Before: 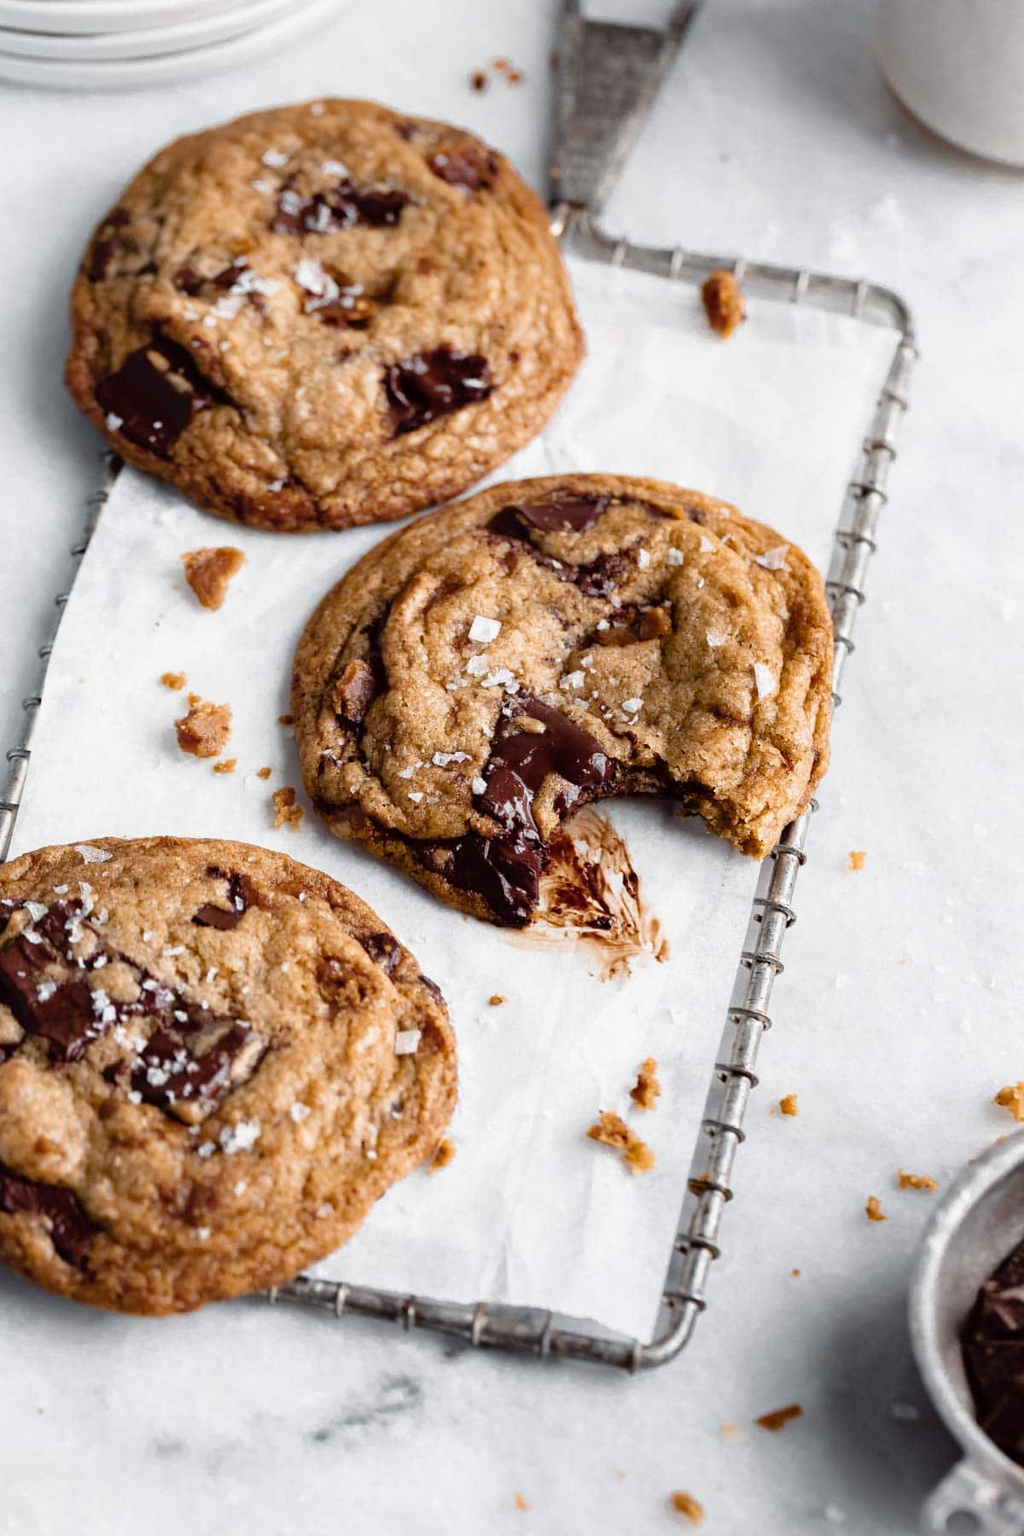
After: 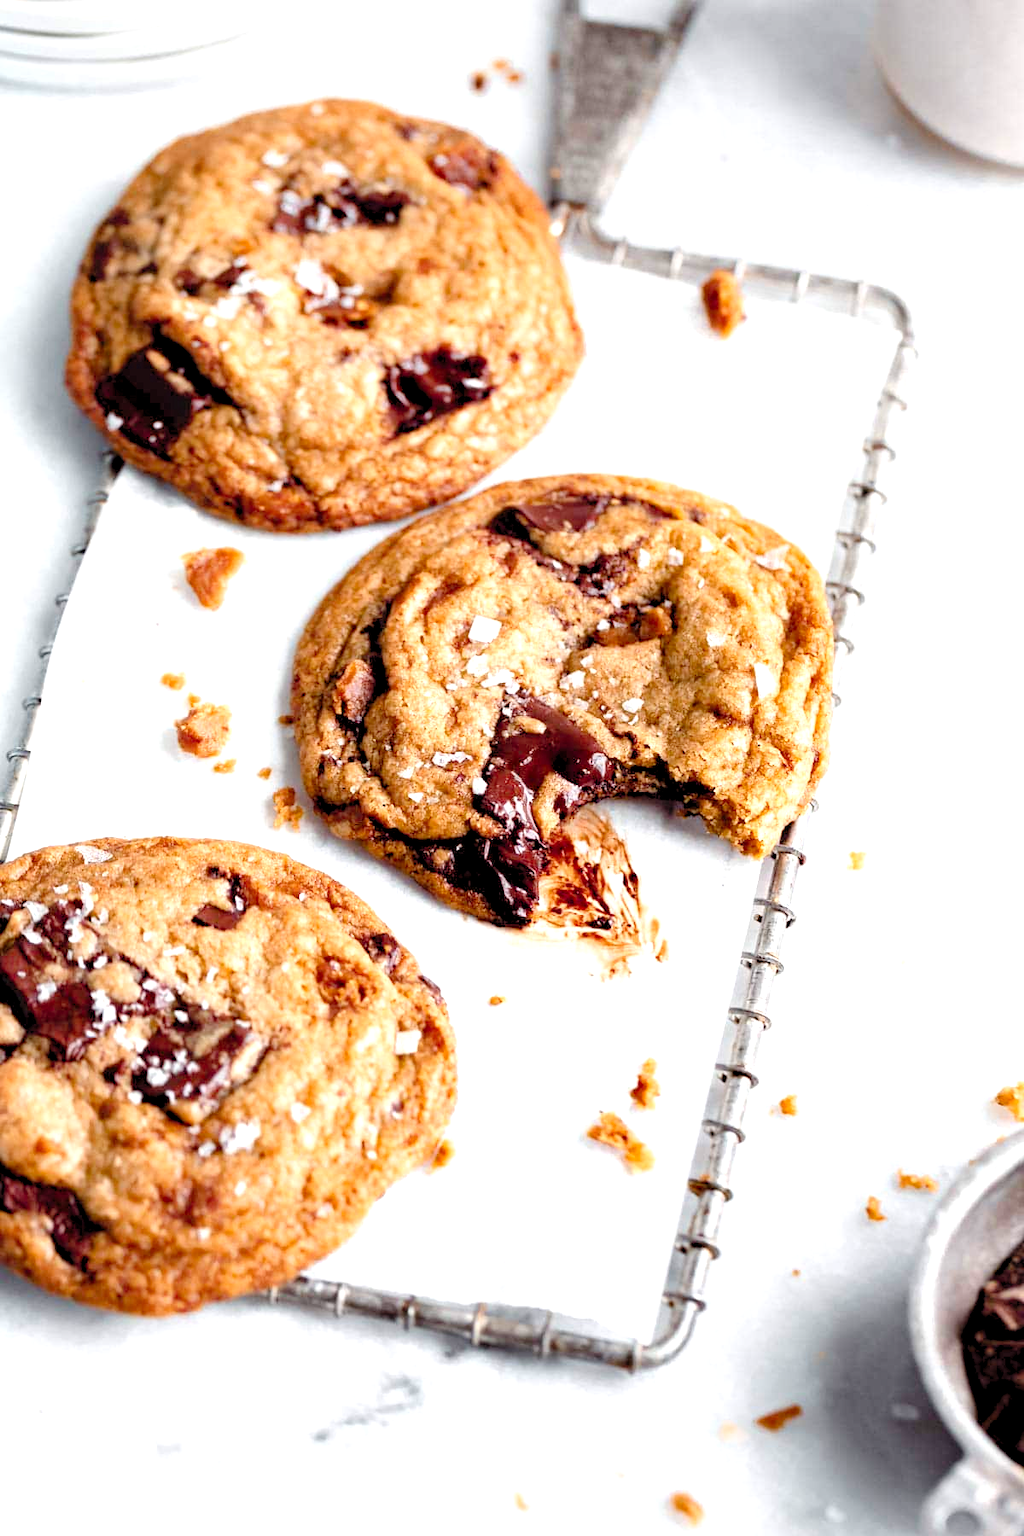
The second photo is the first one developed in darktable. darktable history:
contrast brightness saturation: contrast 0.08, saturation 0.02
levels: levels [0.036, 0.364, 0.827]
